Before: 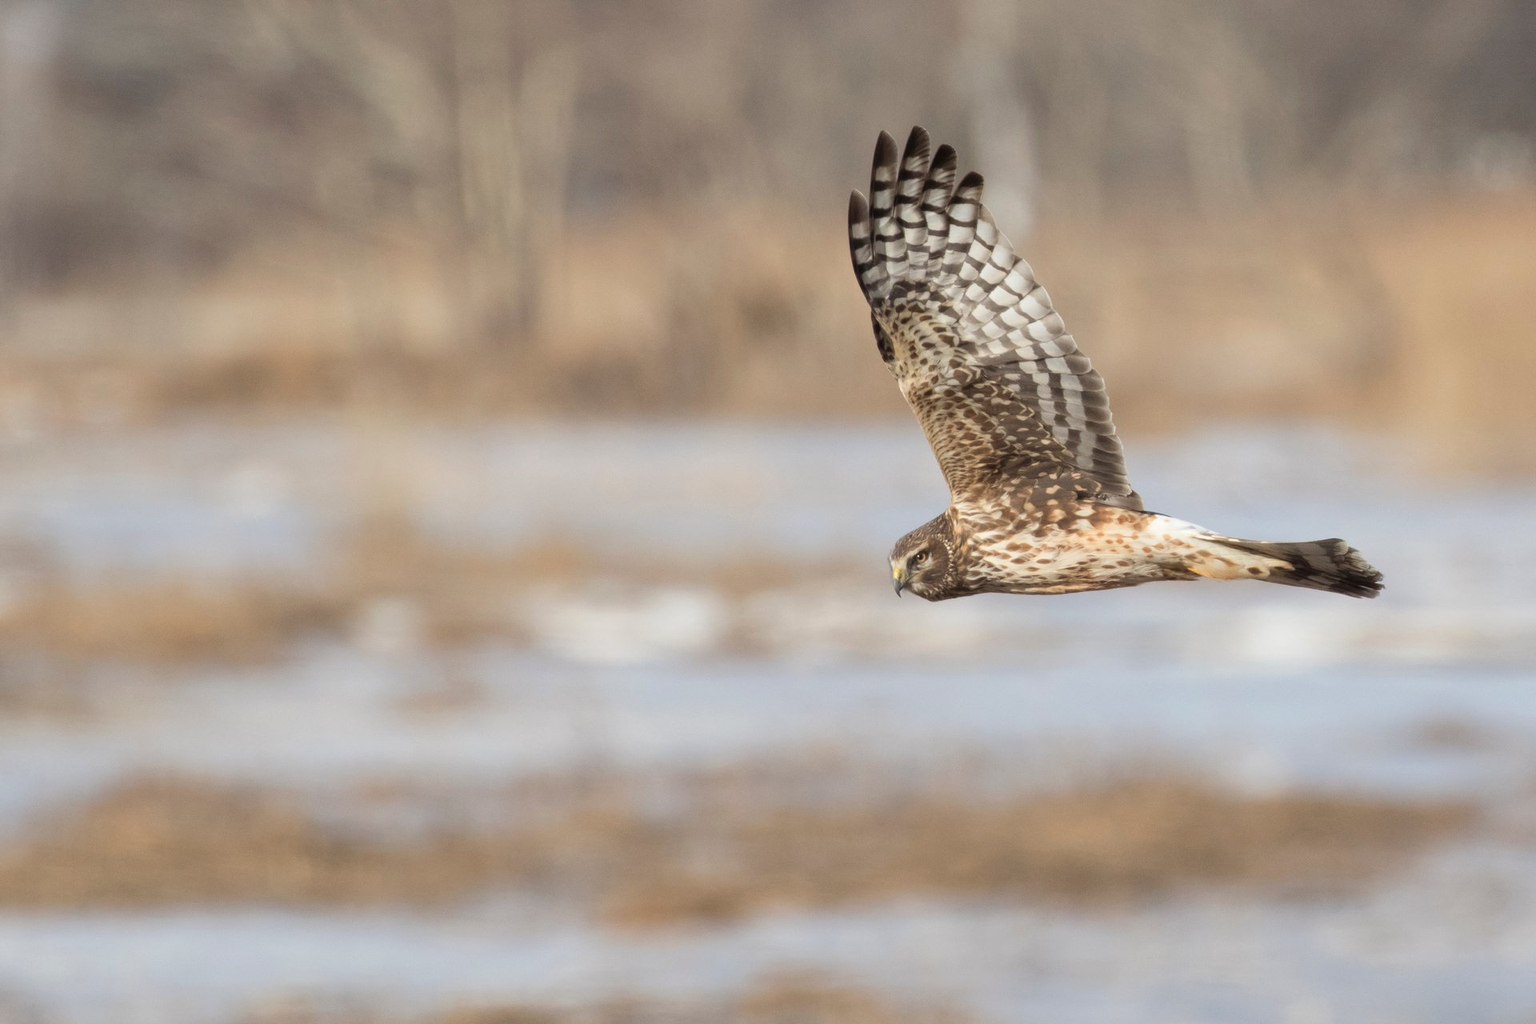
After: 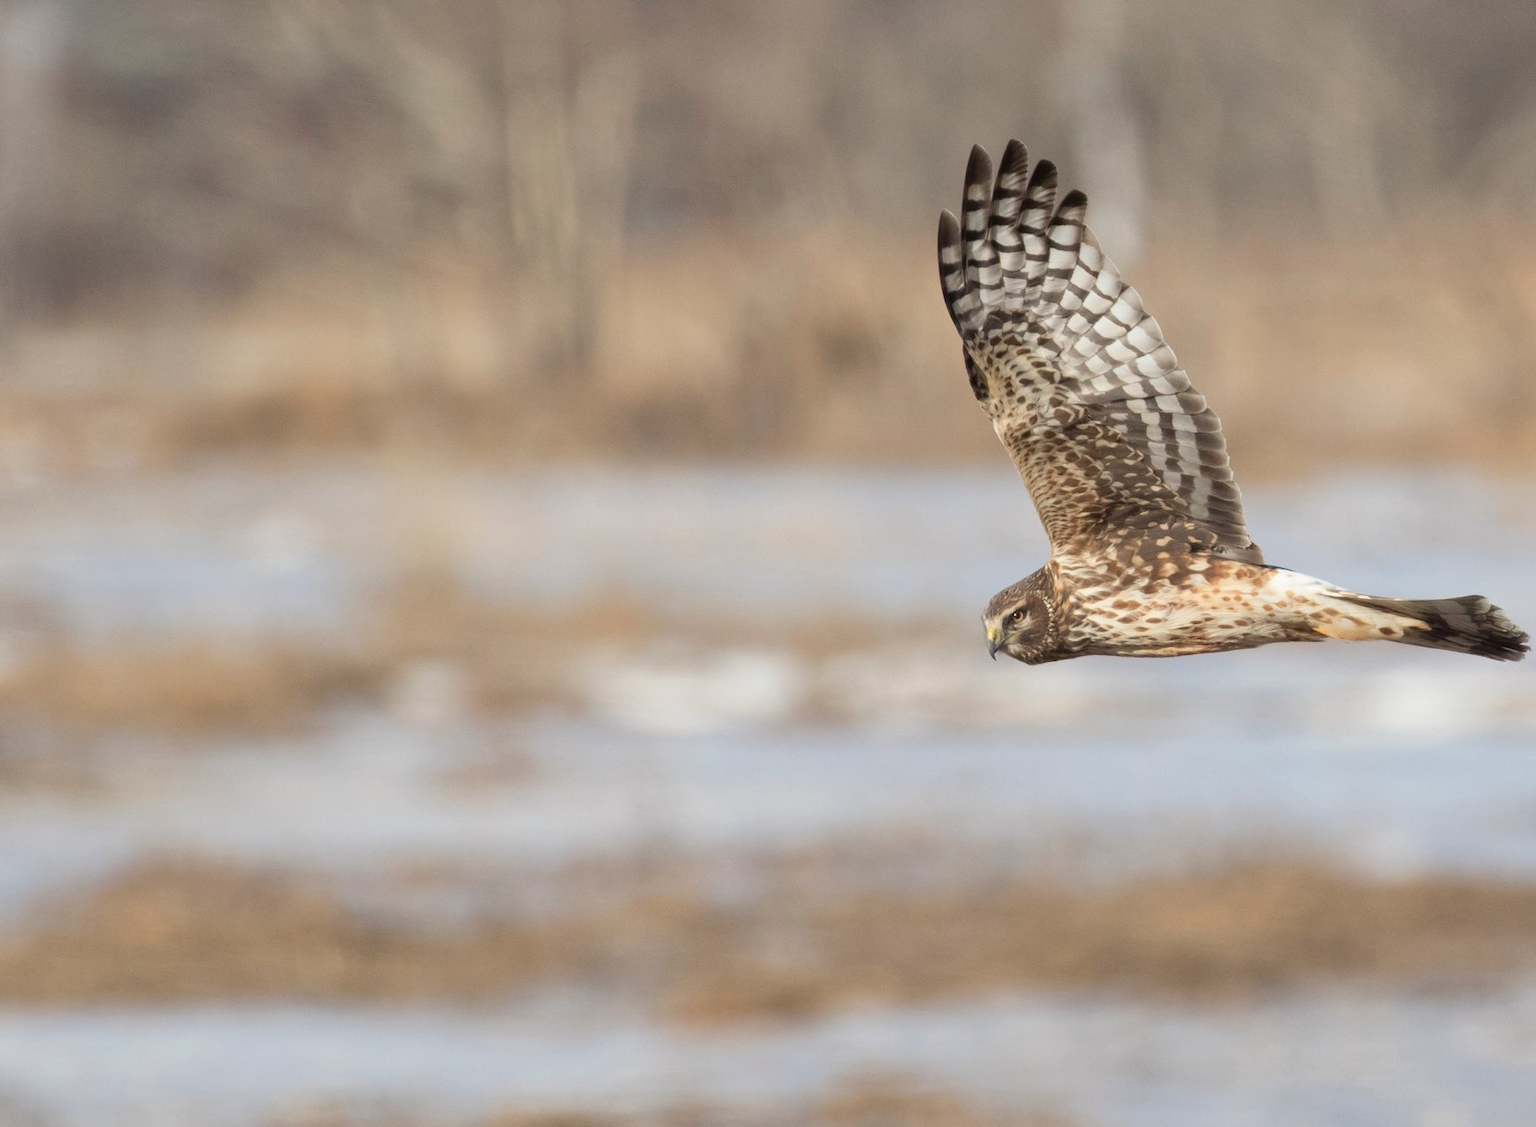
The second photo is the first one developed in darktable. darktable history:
crop: right 9.512%, bottom 0.045%
